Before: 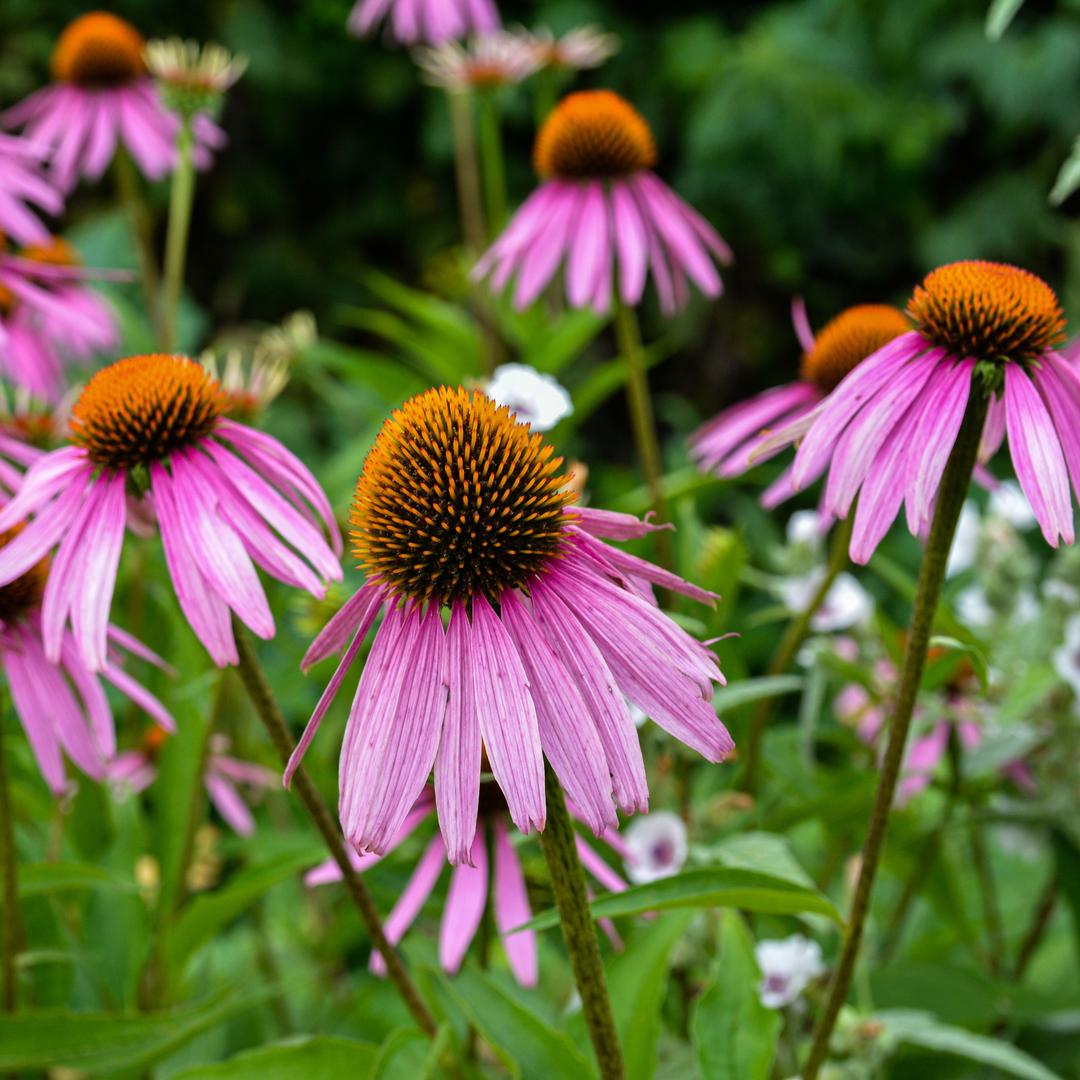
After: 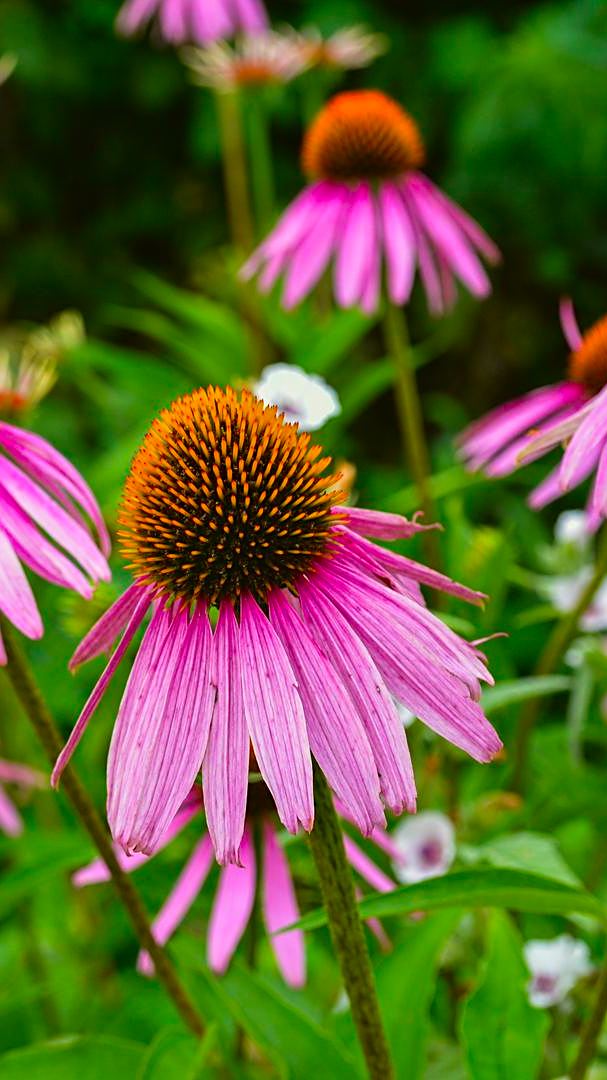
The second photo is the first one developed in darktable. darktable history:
sharpen: on, module defaults
contrast brightness saturation: saturation 0.5
color balance: mode lift, gamma, gain (sRGB), lift [1.04, 1, 1, 0.97], gamma [1.01, 1, 1, 0.97], gain [0.96, 1, 1, 0.97]
crop: left 21.496%, right 22.254%
